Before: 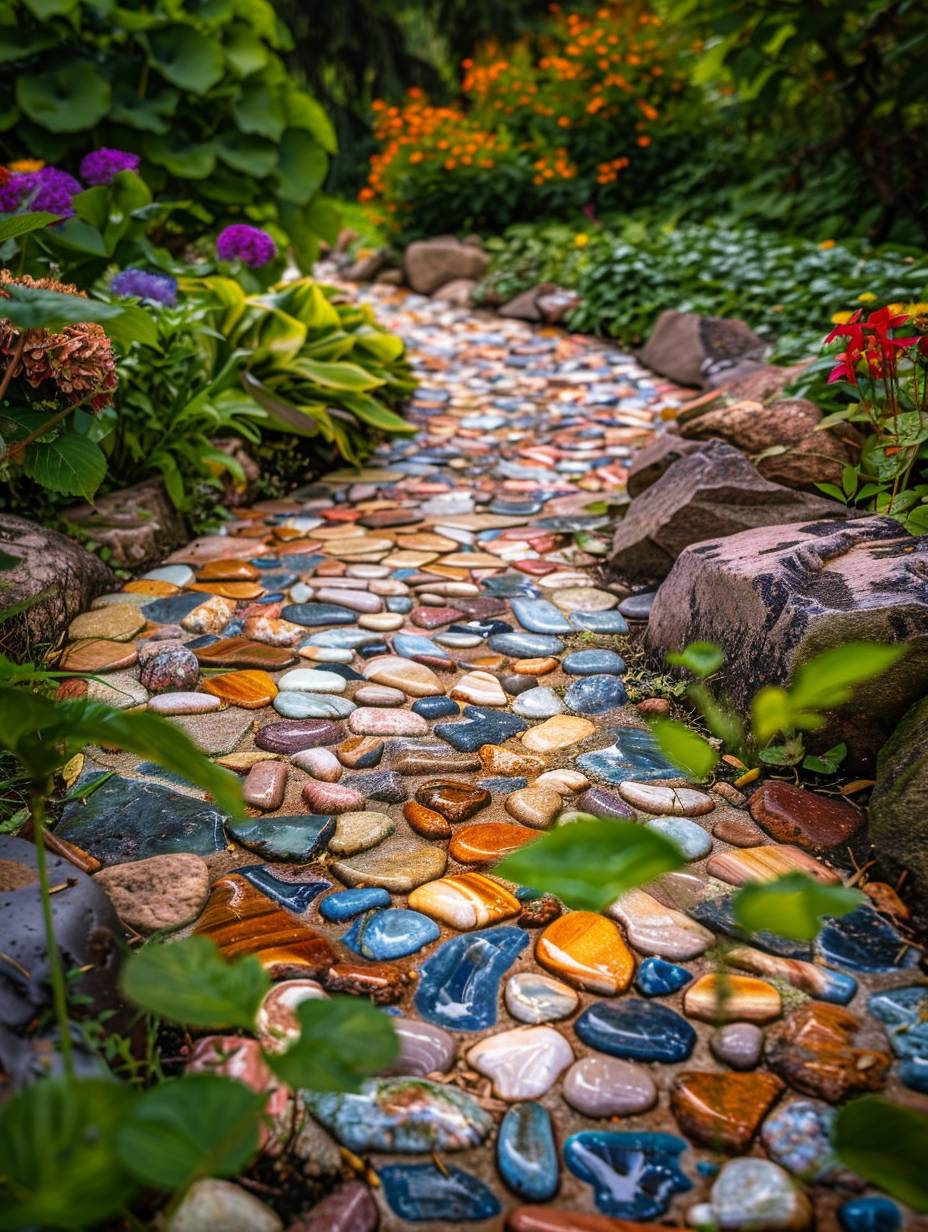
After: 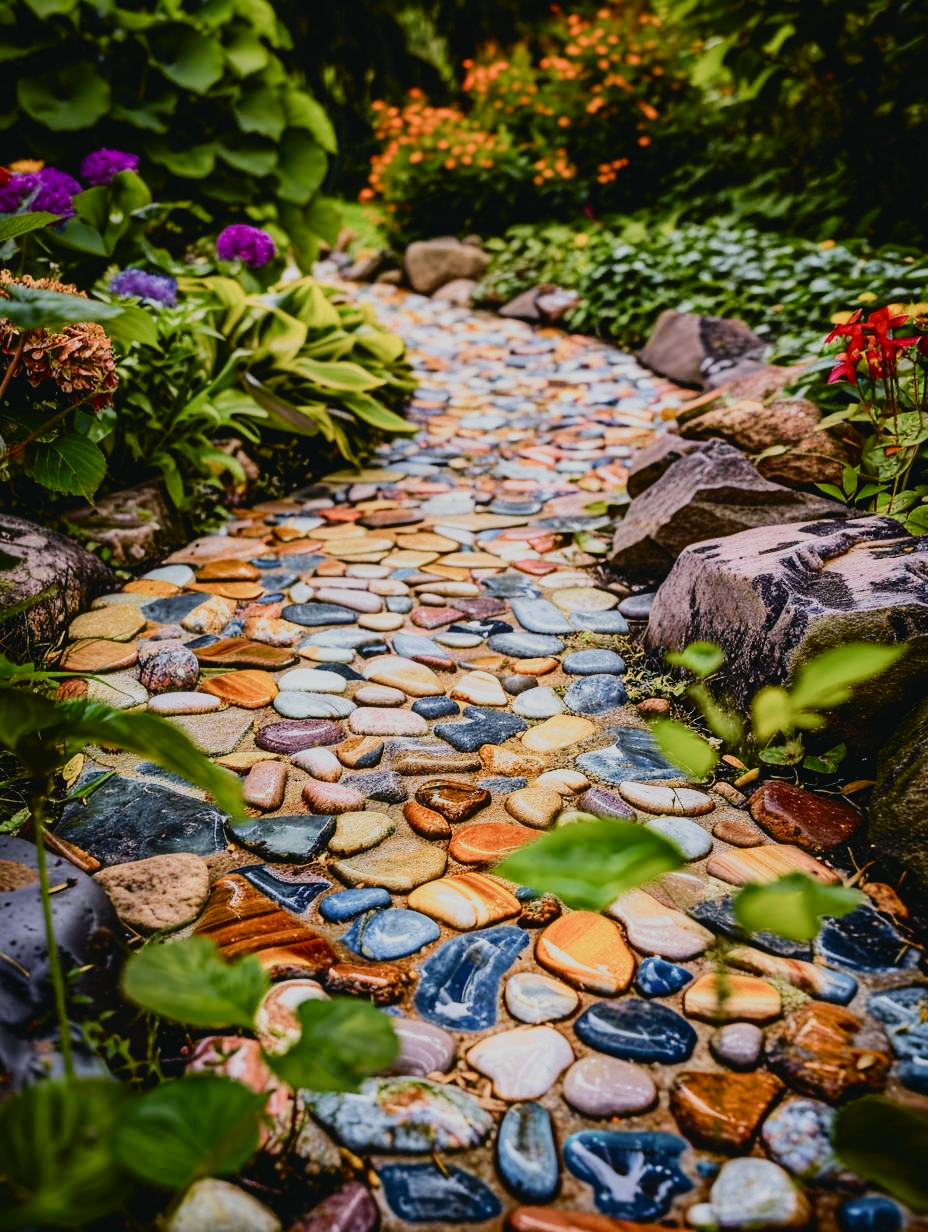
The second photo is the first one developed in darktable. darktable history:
color balance rgb: shadows lift › chroma 3.222%, shadows lift › hue 279.8°, perceptual saturation grading › global saturation -9.562%, perceptual saturation grading › highlights -26.644%, perceptual saturation grading › shadows 21.997%, perceptual brilliance grading › global brilliance 1.949%, perceptual brilliance grading › highlights -3.541%, global vibrance 14.741%
tone curve: curves: ch0 [(0, 0.03) (0.113, 0.087) (0.207, 0.184) (0.515, 0.612) (0.712, 0.793) (1, 0.946)]; ch1 [(0, 0) (0.172, 0.123) (0.317, 0.279) (0.407, 0.401) (0.476, 0.482) (0.505, 0.499) (0.534, 0.534) (0.632, 0.645) (0.726, 0.745) (1, 1)]; ch2 [(0, 0) (0.411, 0.424) (0.505, 0.505) (0.521, 0.524) (0.541, 0.569) (0.65, 0.699) (1, 1)], color space Lab, independent channels, preserve colors none
filmic rgb: black relative exposure -7.17 EV, white relative exposure 5.35 EV, hardness 3.03
